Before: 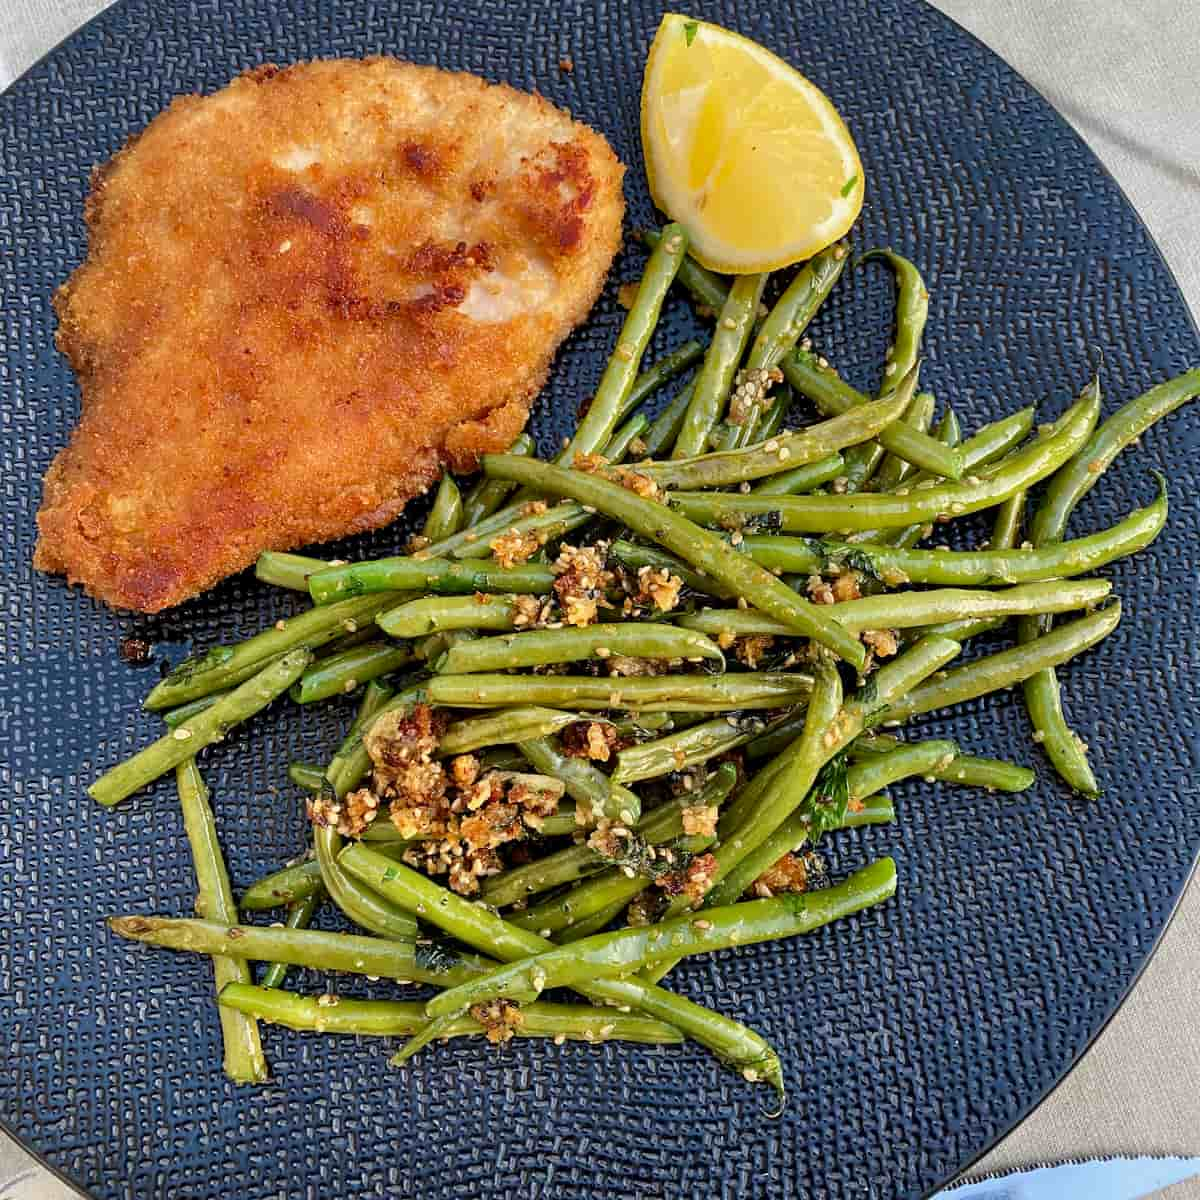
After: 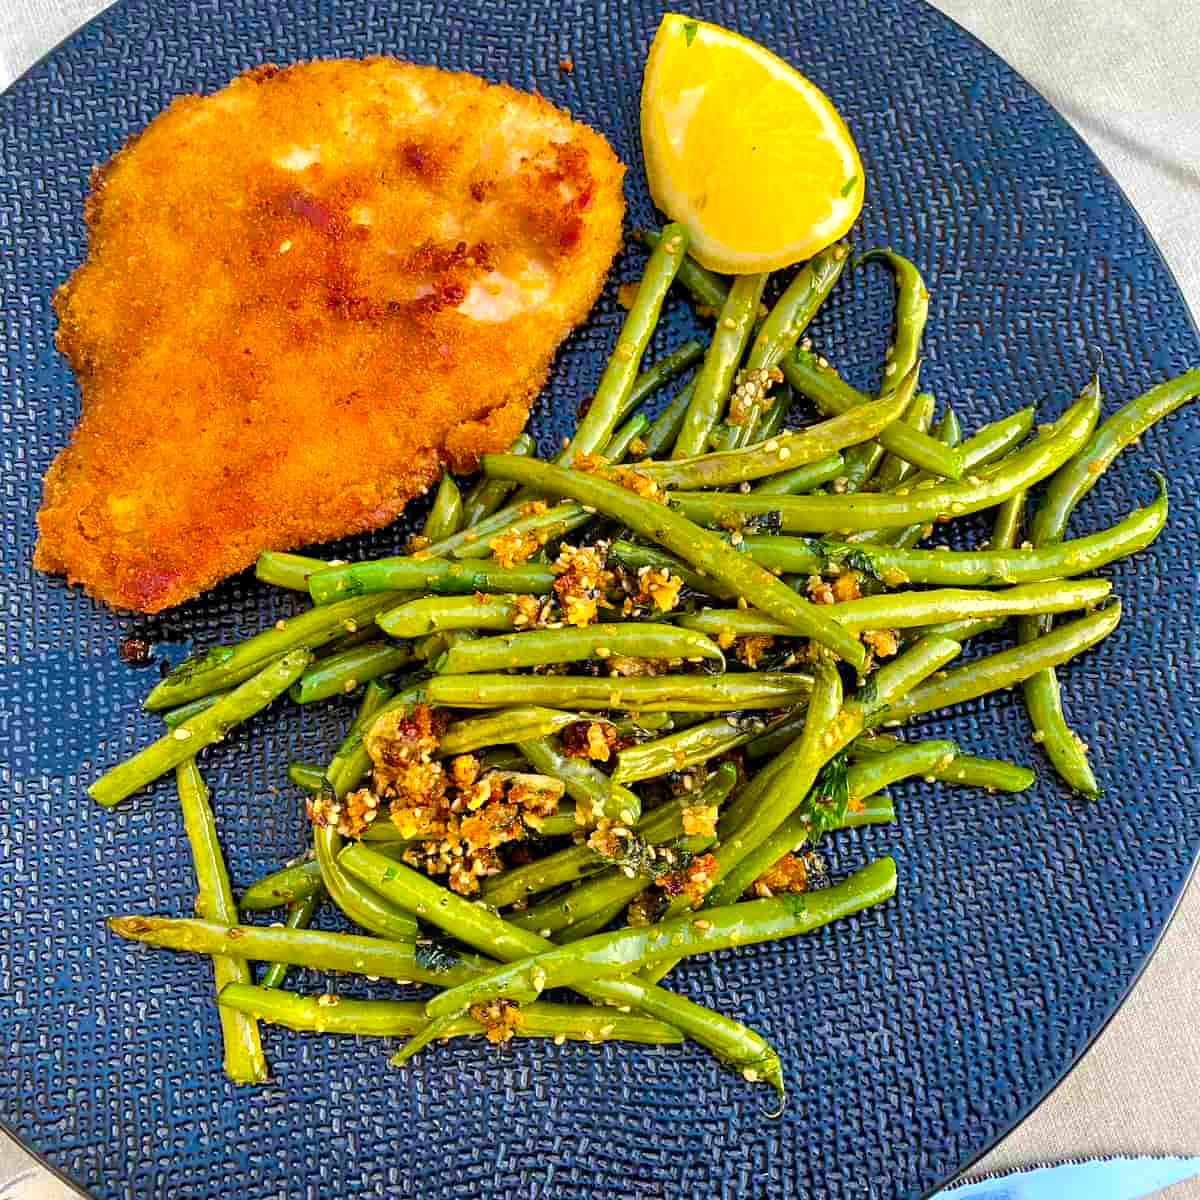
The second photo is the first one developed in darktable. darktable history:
color balance rgb: perceptual saturation grading › global saturation 31.221%, perceptual brilliance grading › global brilliance 10.318%, perceptual brilliance grading › shadows 14.693%, global vibrance 25.287%
